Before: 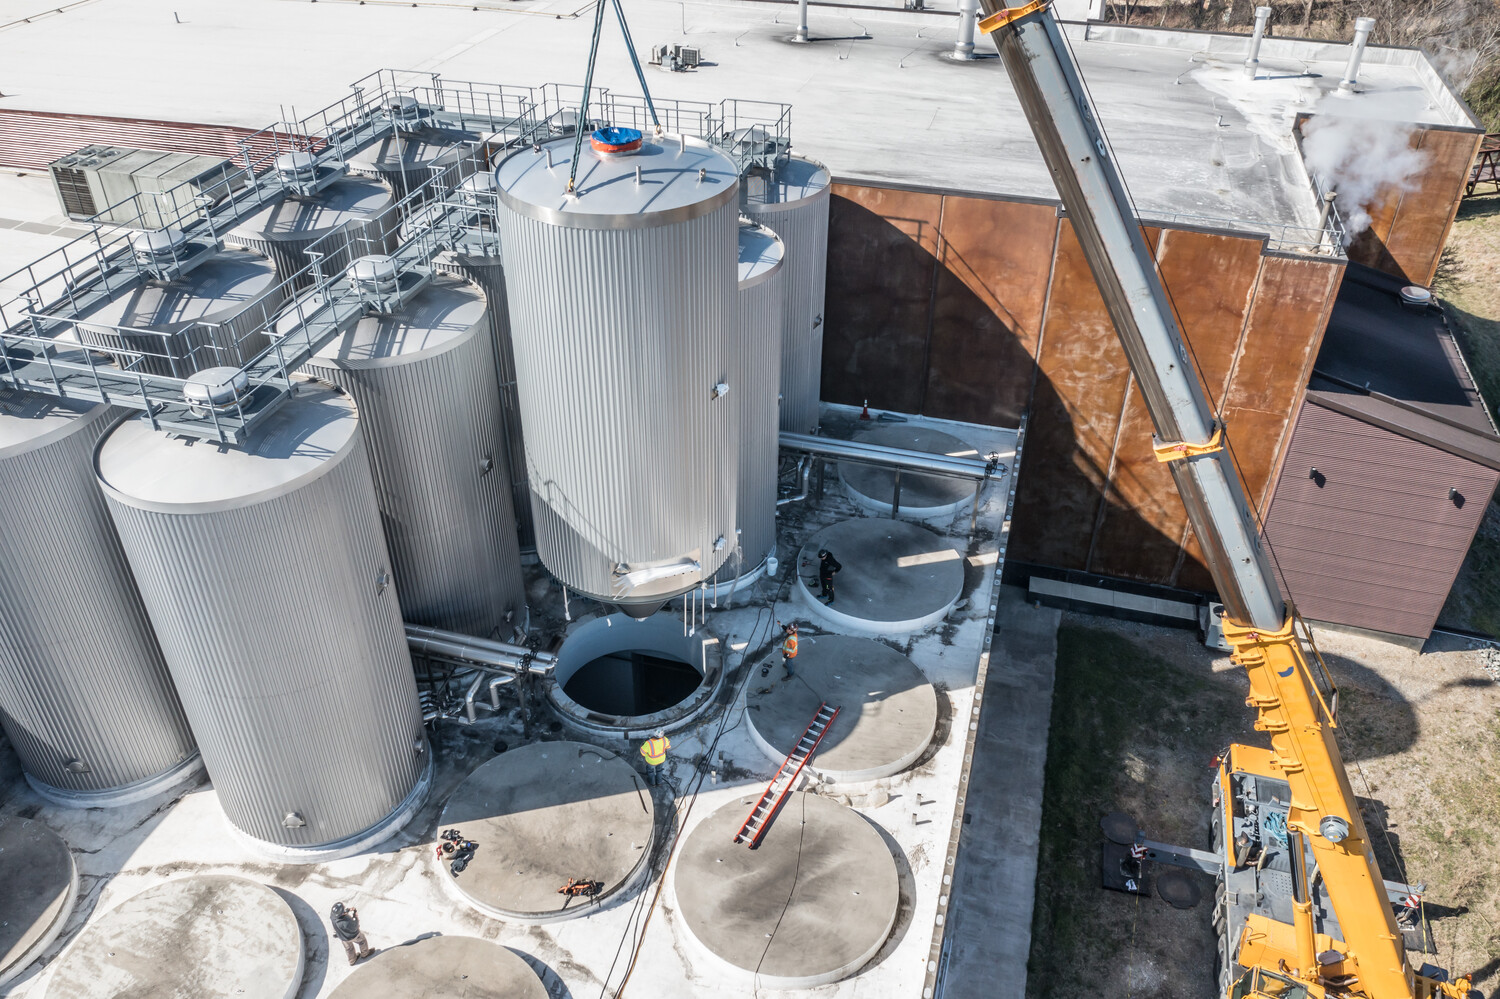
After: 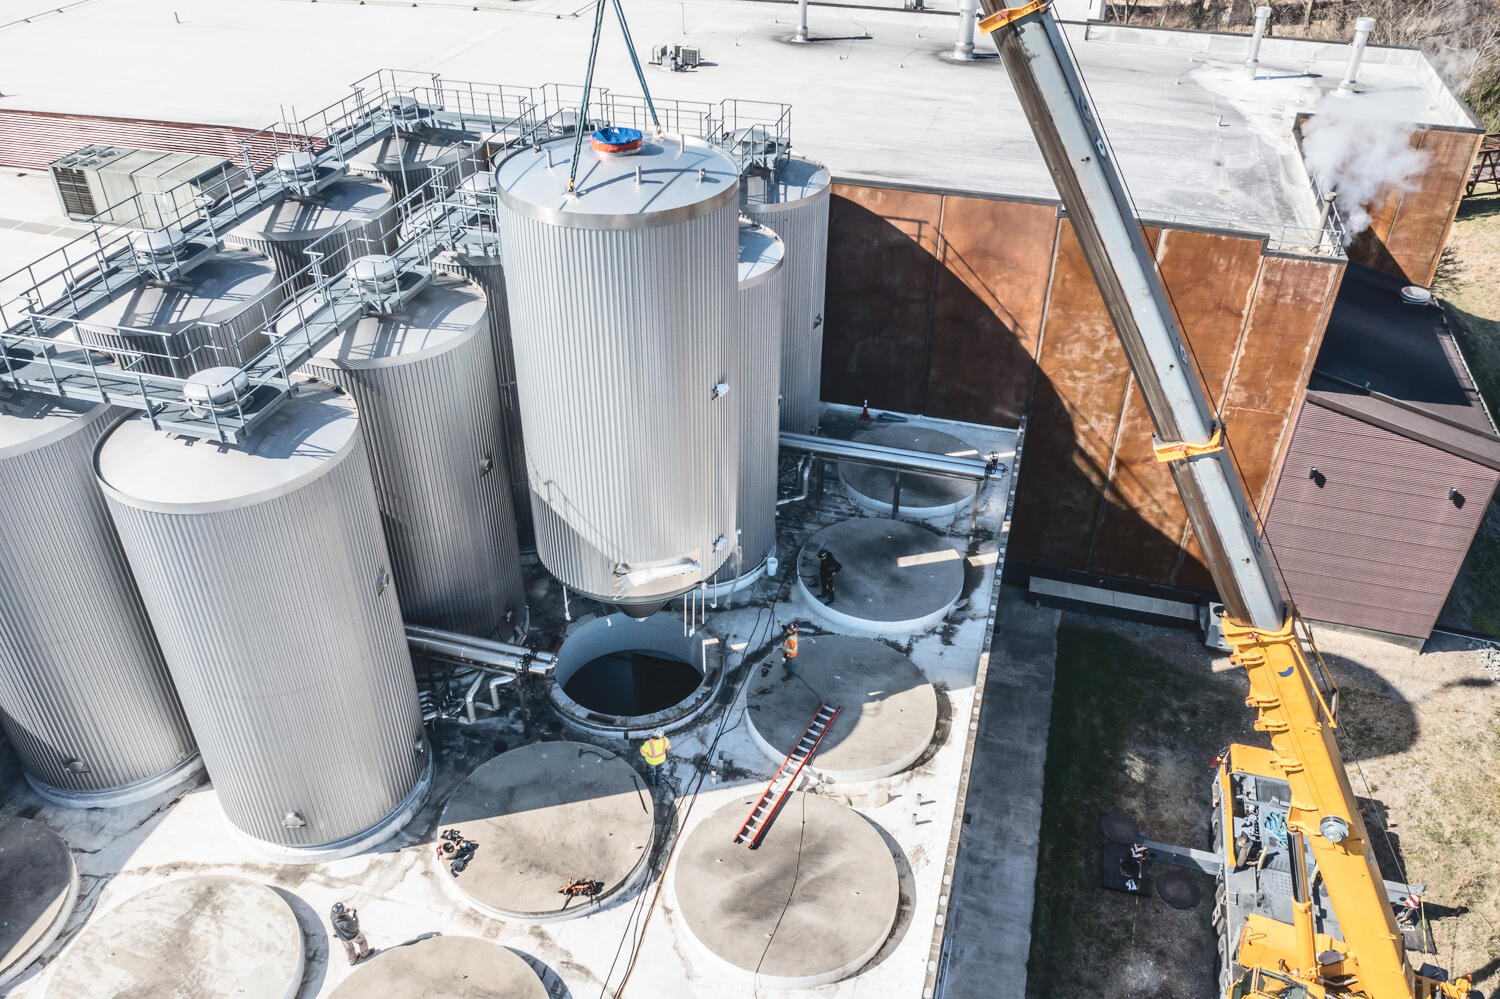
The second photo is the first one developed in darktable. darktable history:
tone curve: curves: ch0 [(0, 0) (0.003, 0.065) (0.011, 0.072) (0.025, 0.09) (0.044, 0.104) (0.069, 0.116) (0.1, 0.127) (0.136, 0.15) (0.177, 0.184) (0.224, 0.223) (0.277, 0.28) (0.335, 0.361) (0.399, 0.443) (0.468, 0.525) (0.543, 0.616) (0.623, 0.713) (0.709, 0.79) (0.801, 0.866) (0.898, 0.933) (1, 1)], color space Lab, independent channels, preserve colors none
